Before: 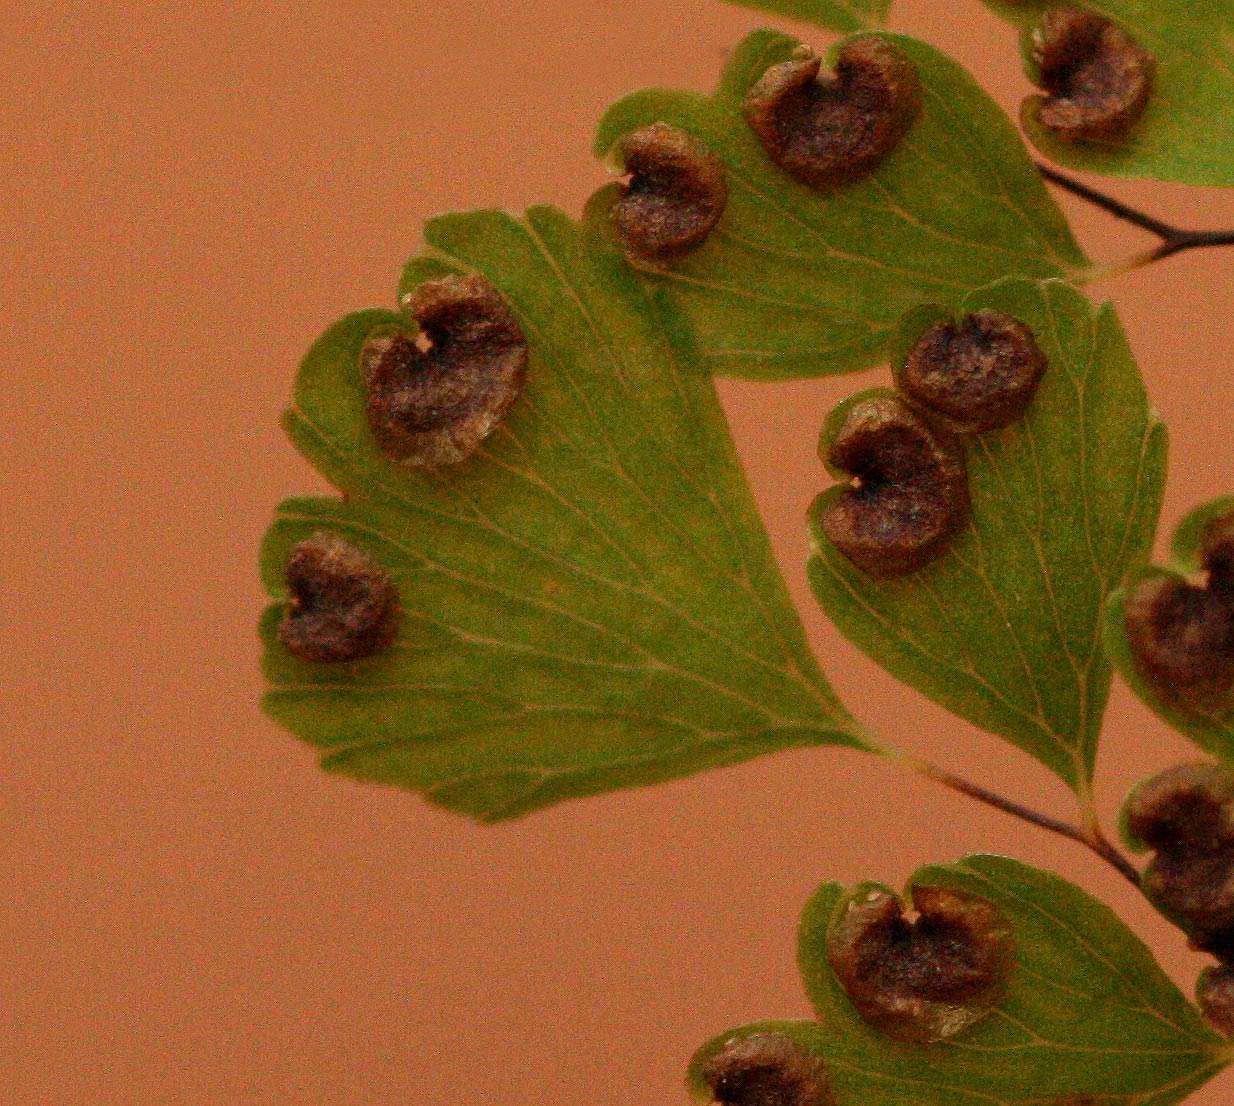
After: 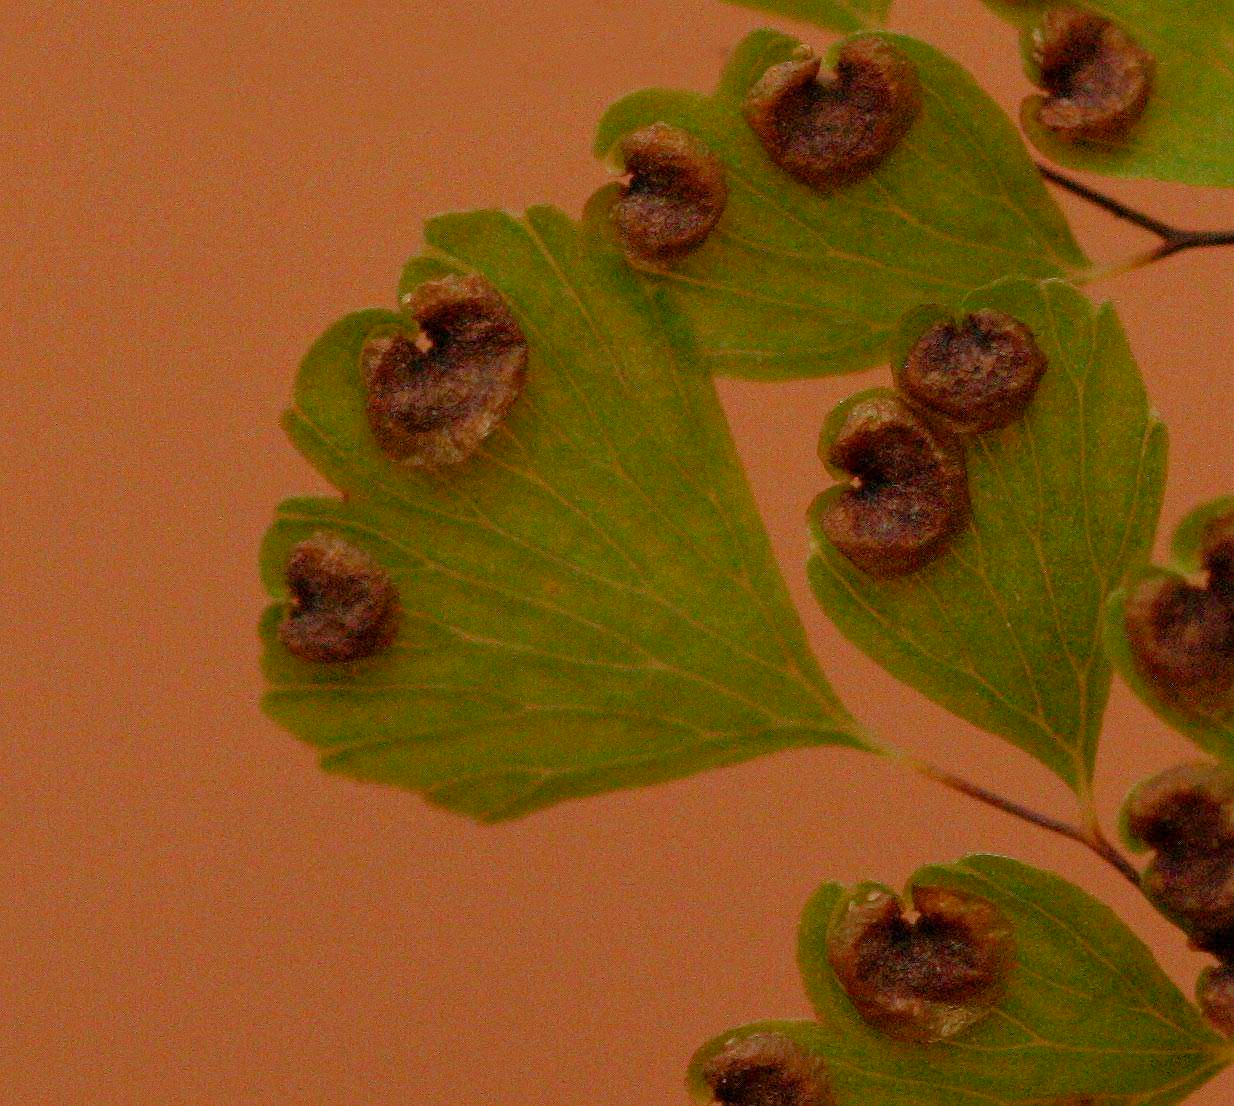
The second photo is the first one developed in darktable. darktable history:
tone equalizer: -8 EV 0.235 EV, -7 EV 0.38 EV, -6 EV 0.379 EV, -5 EV 0.226 EV, -3 EV -0.249 EV, -2 EV -0.419 EV, -1 EV -0.409 EV, +0 EV -0.254 EV, edges refinement/feathering 500, mask exposure compensation -1.57 EV, preserve details no
color balance rgb: shadows lift › chroma 2.061%, shadows lift › hue 48.95°, perceptual saturation grading › global saturation 1.202%, perceptual saturation grading › highlights -2.205%, perceptual saturation grading › mid-tones 3.366%, perceptual saturation grading › shadows 8.856%
